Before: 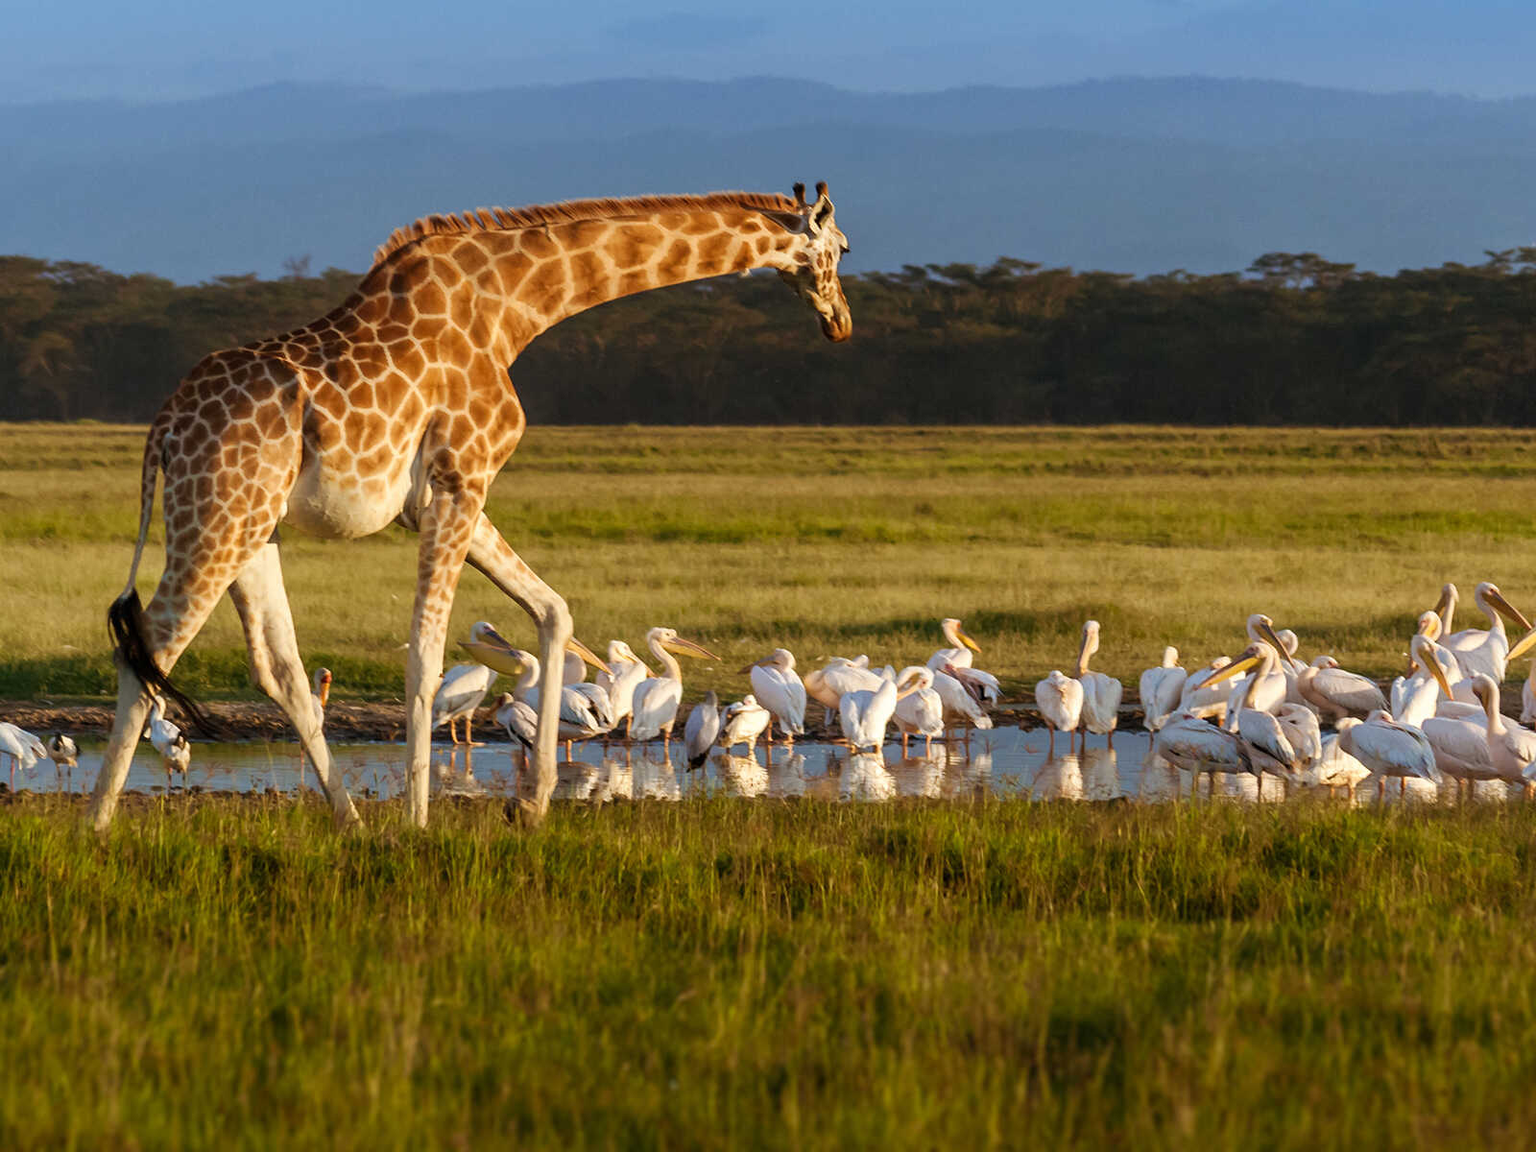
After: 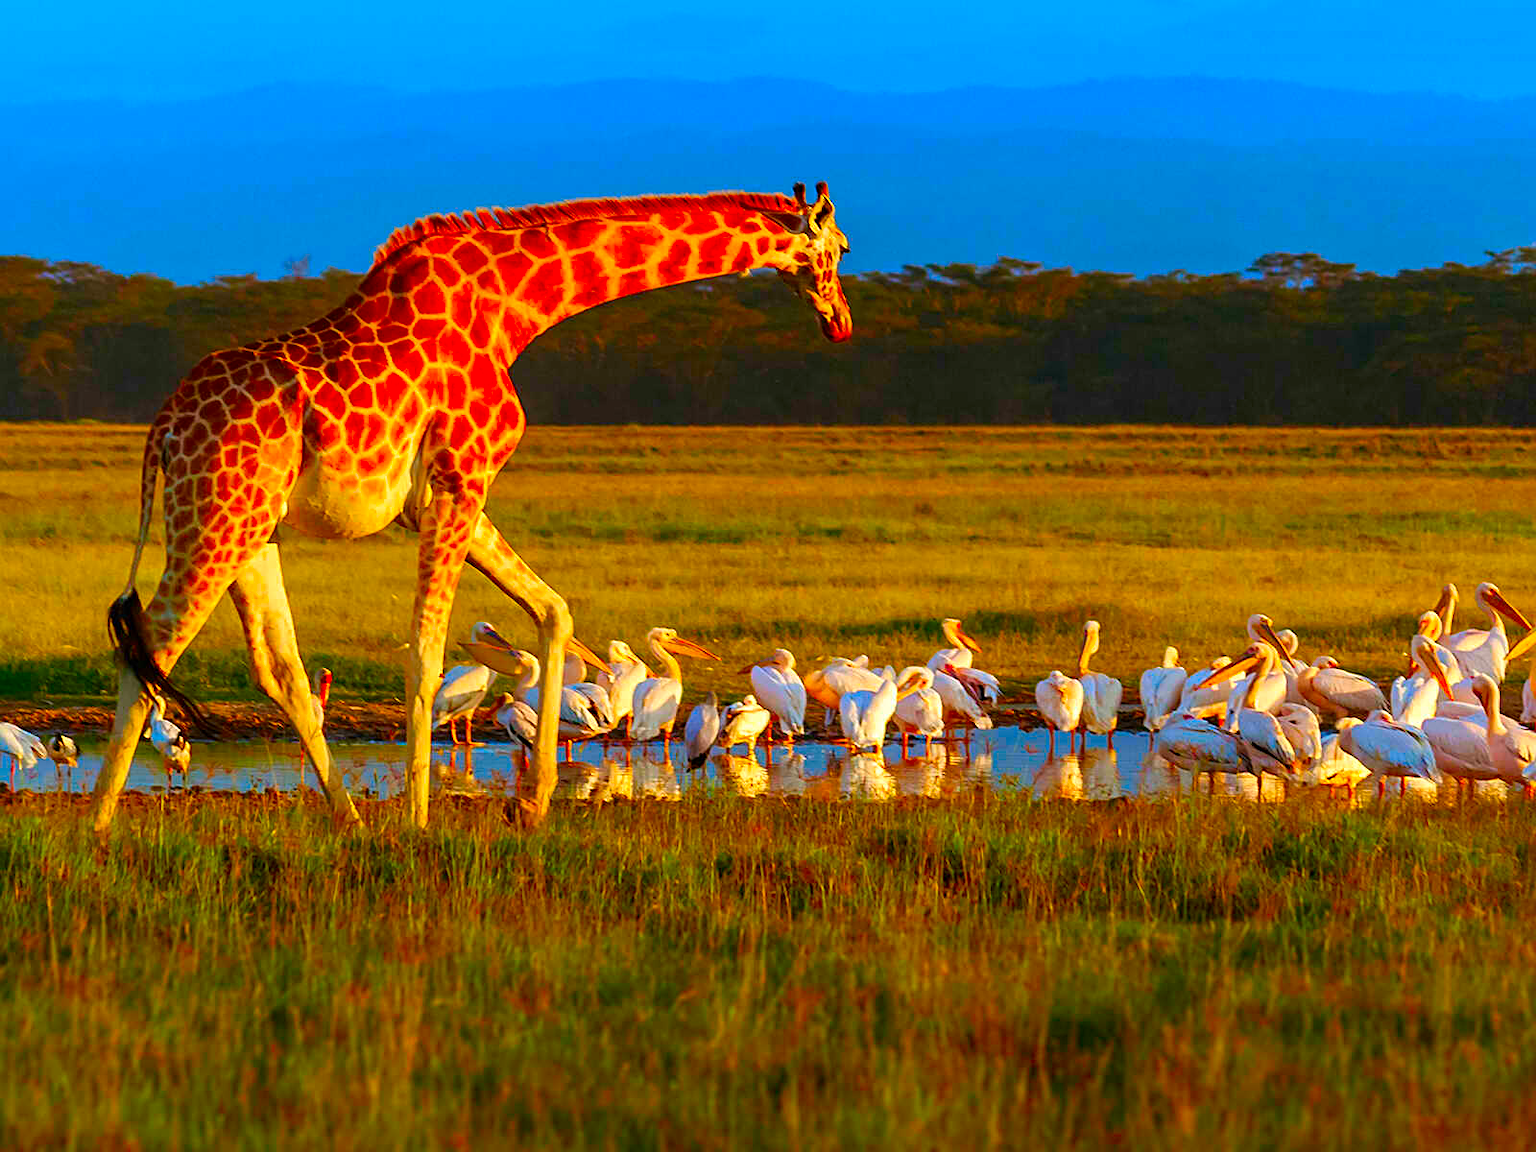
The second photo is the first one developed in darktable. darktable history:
color correction: saturation 3
sharpen: on, module defaults
